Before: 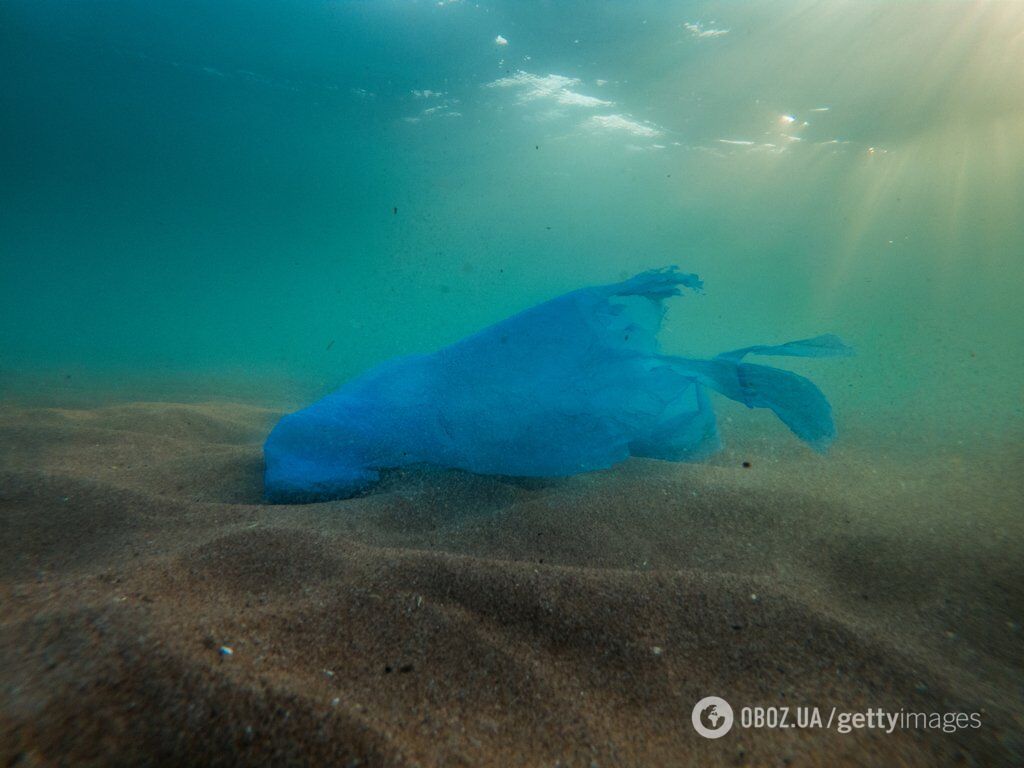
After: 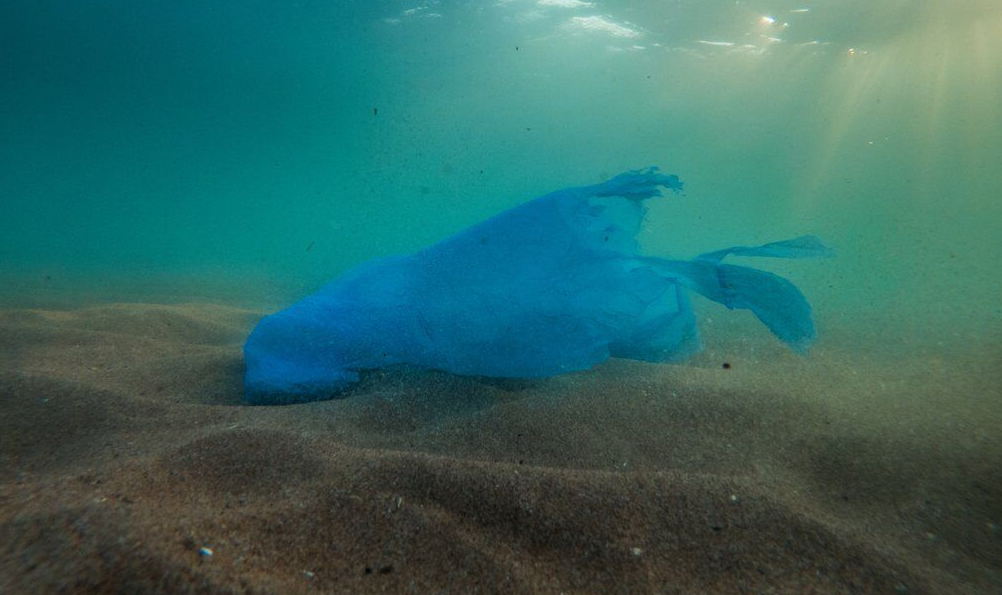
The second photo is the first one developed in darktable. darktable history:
crop and rotate: left 1.956%, top 12.935%, right 0.158%, bottom 9.572%
